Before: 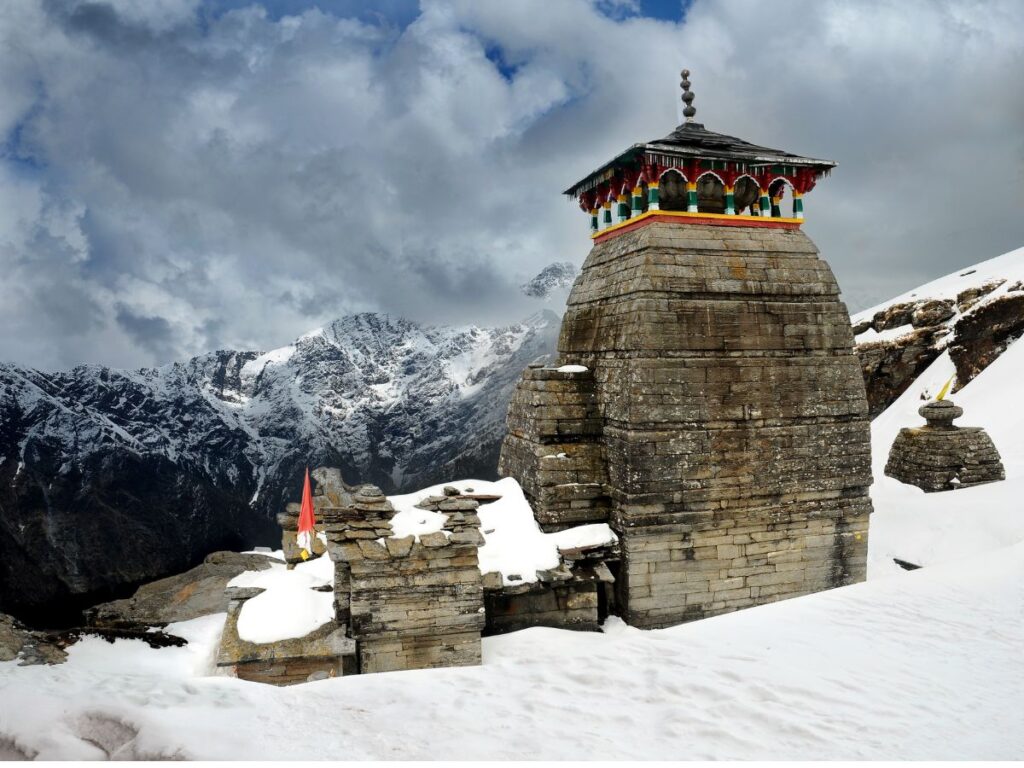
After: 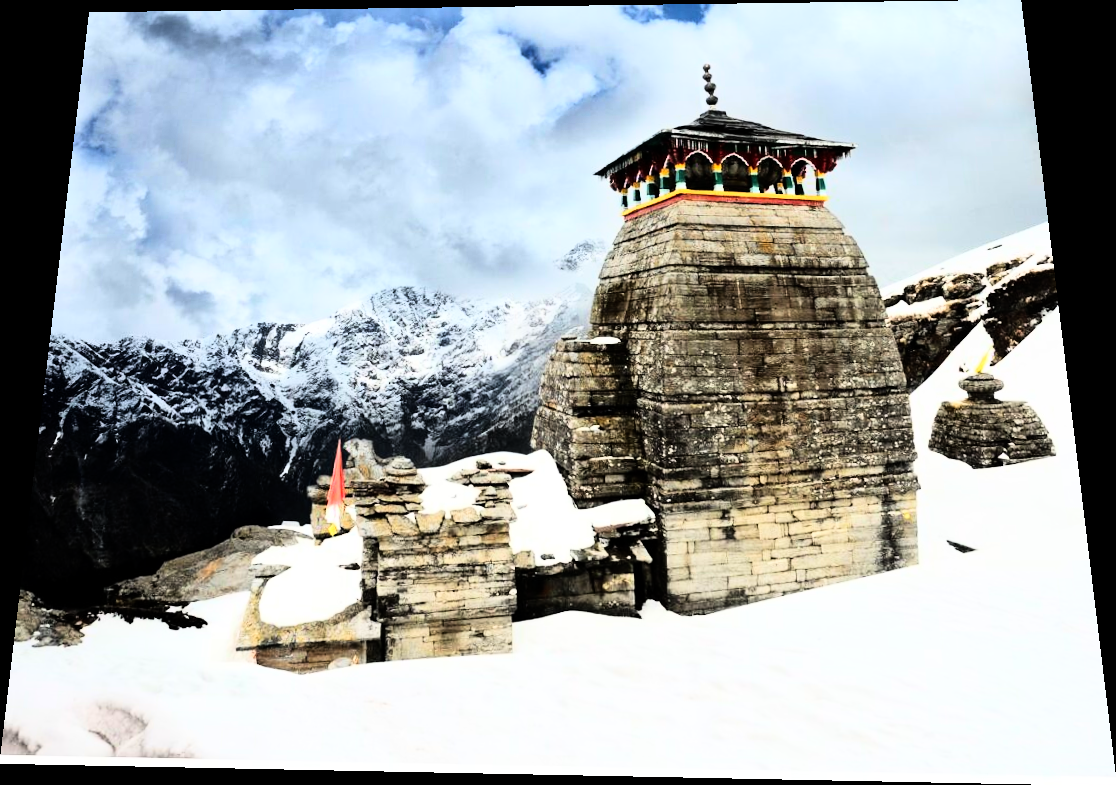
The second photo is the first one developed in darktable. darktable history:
rgb curve: curves: ch0 [(0, 0) (0.21, 0.15) (0.24, 0.21) (0.5, 0.75) (0.75, 0.96) (0.89, 0.99) (1, 1)]; ch1 [(0, 0.02) (0.21, 0.13) (0.25, 0.2) (0.5, 0.67) (0.75, 0.9) (0.89, 0.97) (1, 1)]; ch2 [(0, 0.02) (0.21, 0.13) (0.25, 0.2) (0.5, 0.67) (0.75, 0.9) (0.89, 0.97) (1, 1)], compensate middle gray true
rotate and perspective: rotation 0.128°, lens shift (vertical) -0.181, lens shift (horizontal) -0.044, shear 0.001, automatic cropping off
